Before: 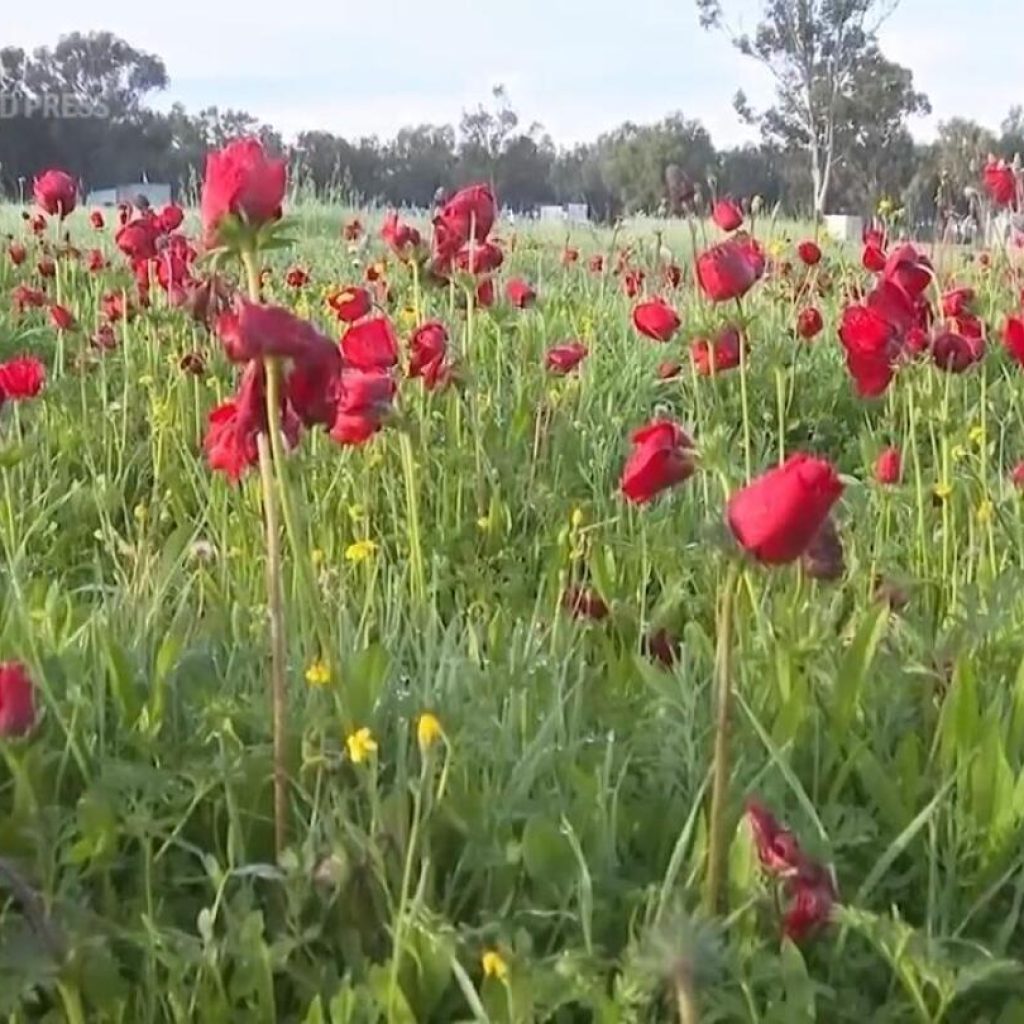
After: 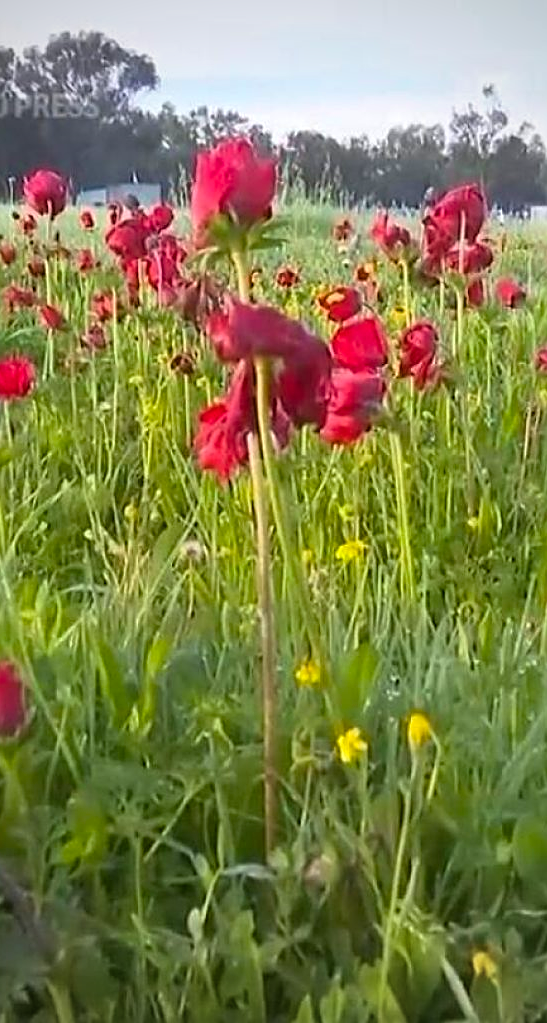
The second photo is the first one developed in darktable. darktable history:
shadows and highlights: shadows 31.57, highlights -32.17, soften with gaussian
crop: left 0.998%, right 45.533%, bottom 0.087%
vignetting: on, module defaults
exposure: compensate highlight preservation false
sharpen: on, module defaults
color balance rgb: perceptual saturation grading › global saturation 0.082%, global vibrance 44.434%
